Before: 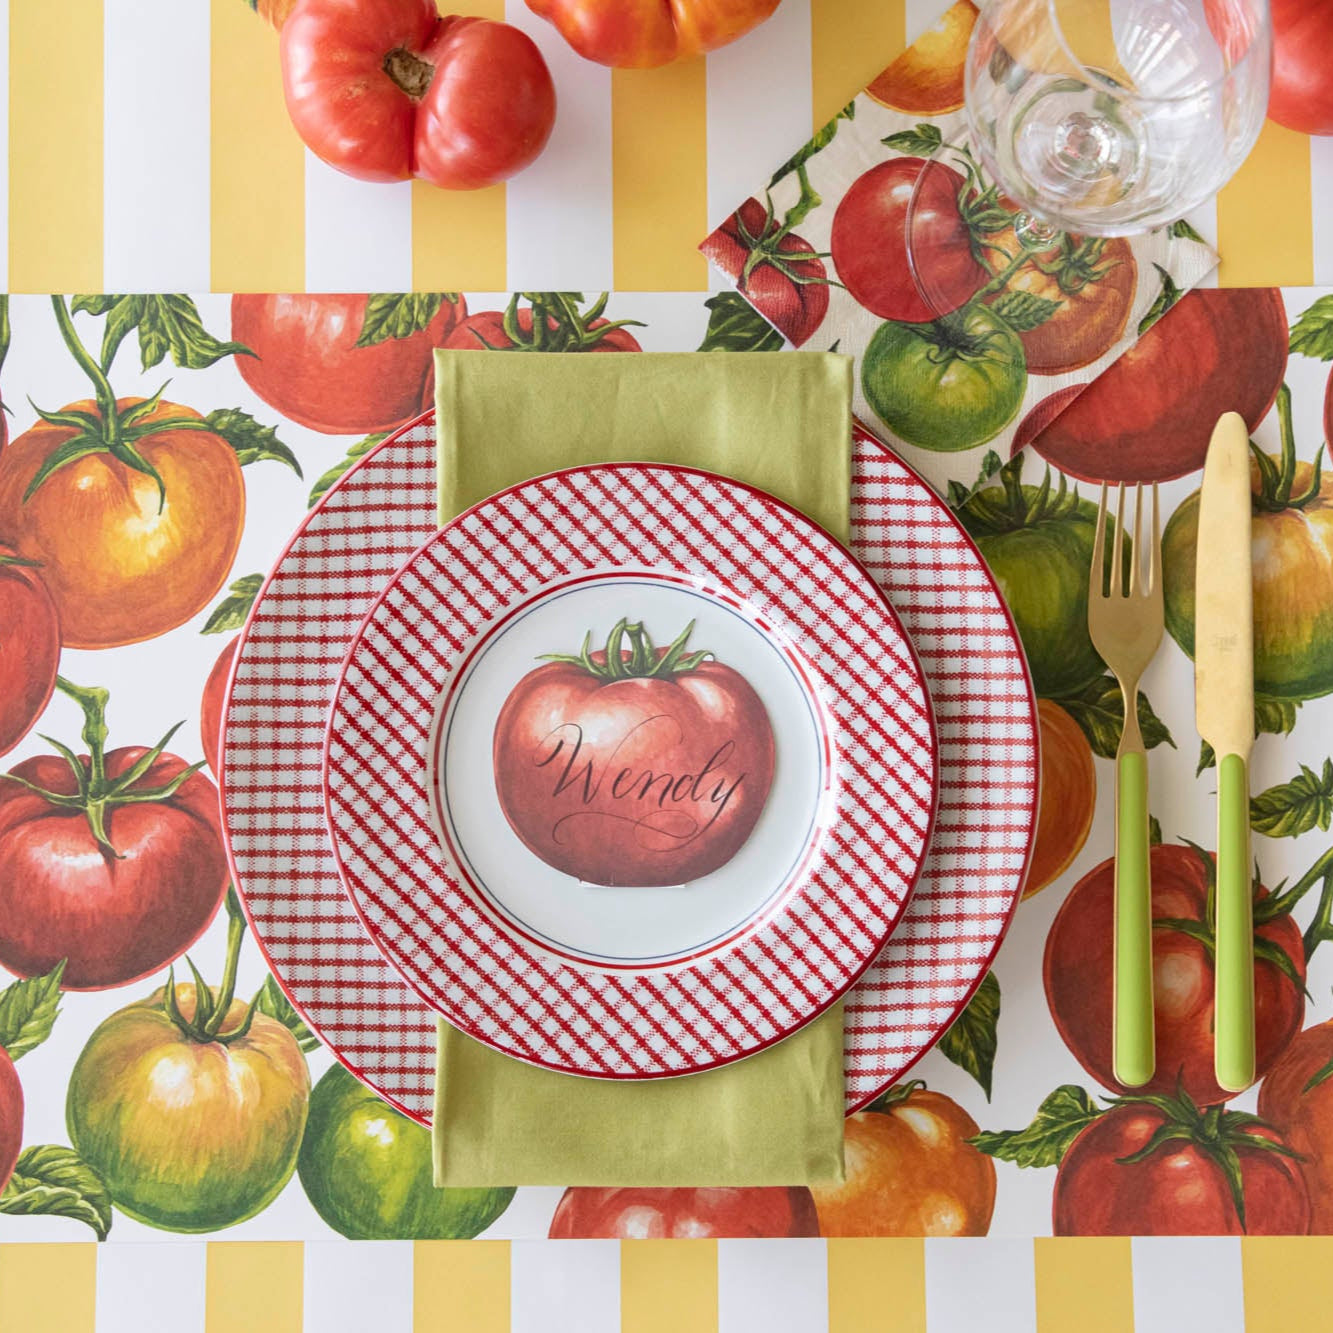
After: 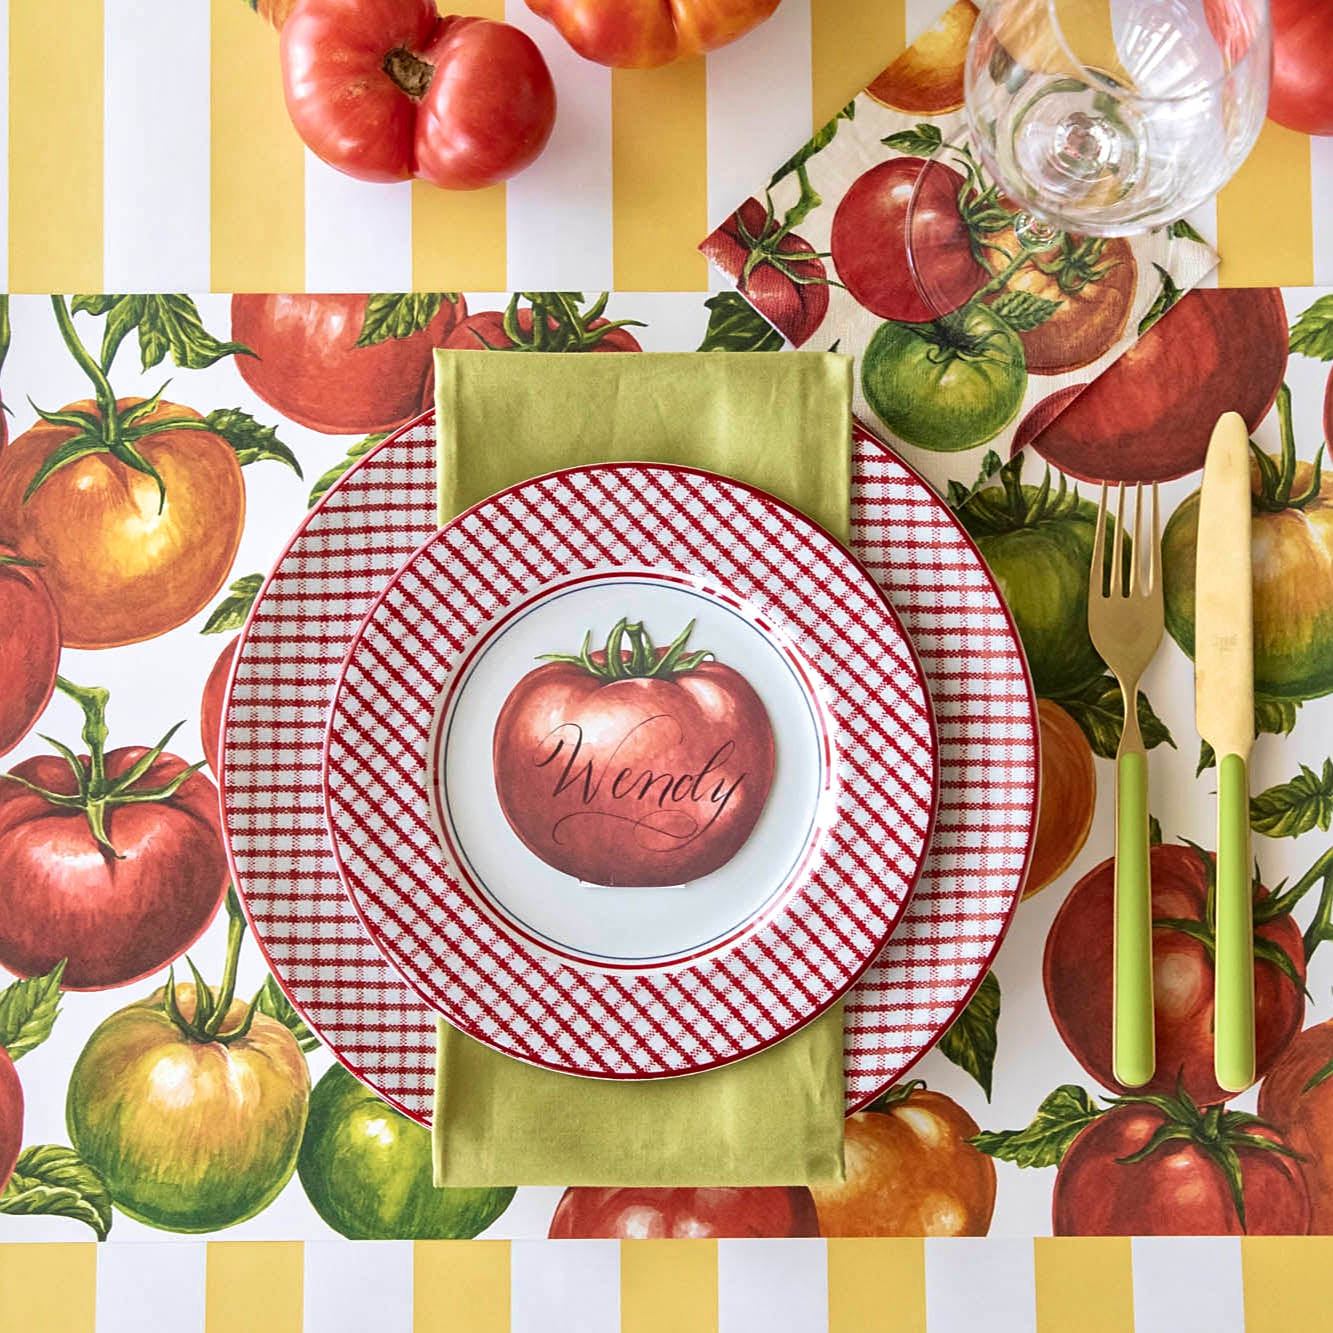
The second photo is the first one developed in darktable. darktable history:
local contrast: mode bilateral grid, contrast 20, coarseness 50, detail 161%, midtone range 0.2
velvia: on, module defaults
sharpen: radius 1.845, amount 0.405, threshold 1.452
